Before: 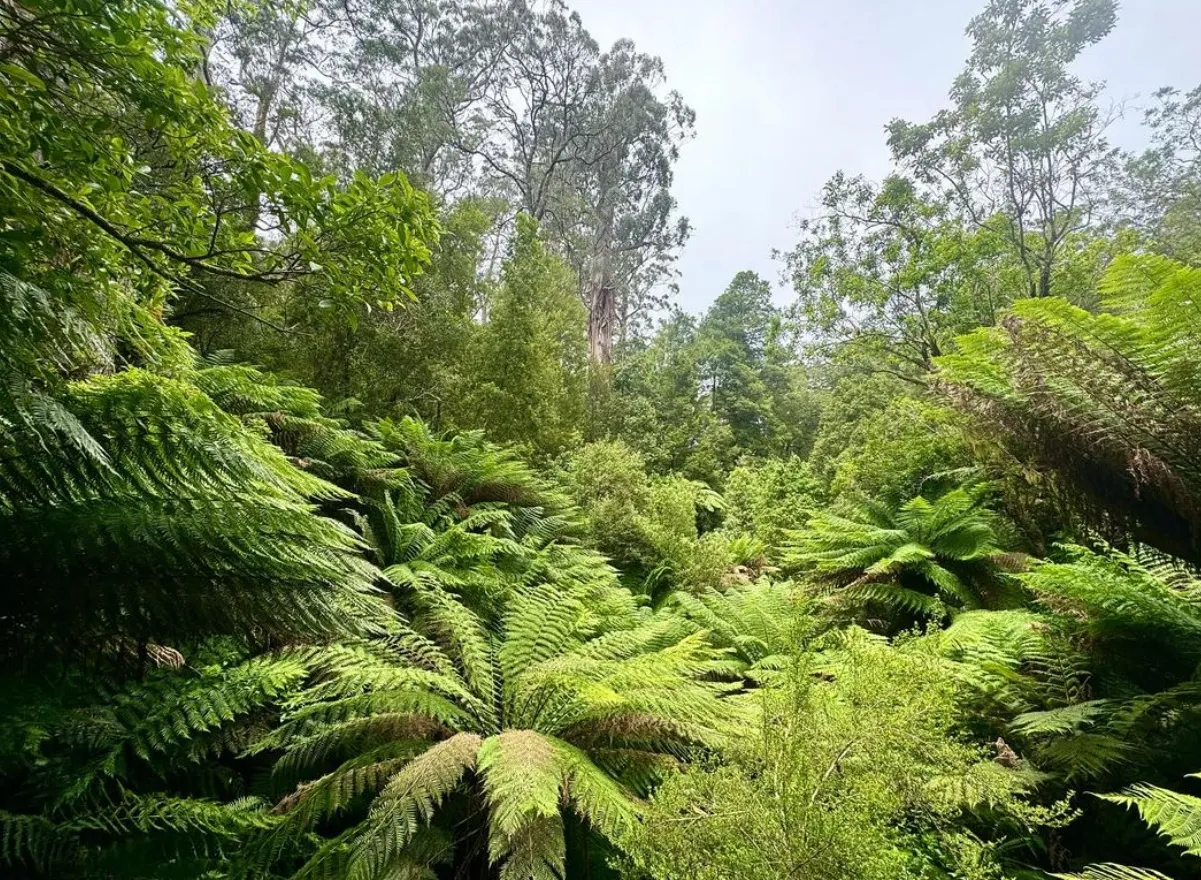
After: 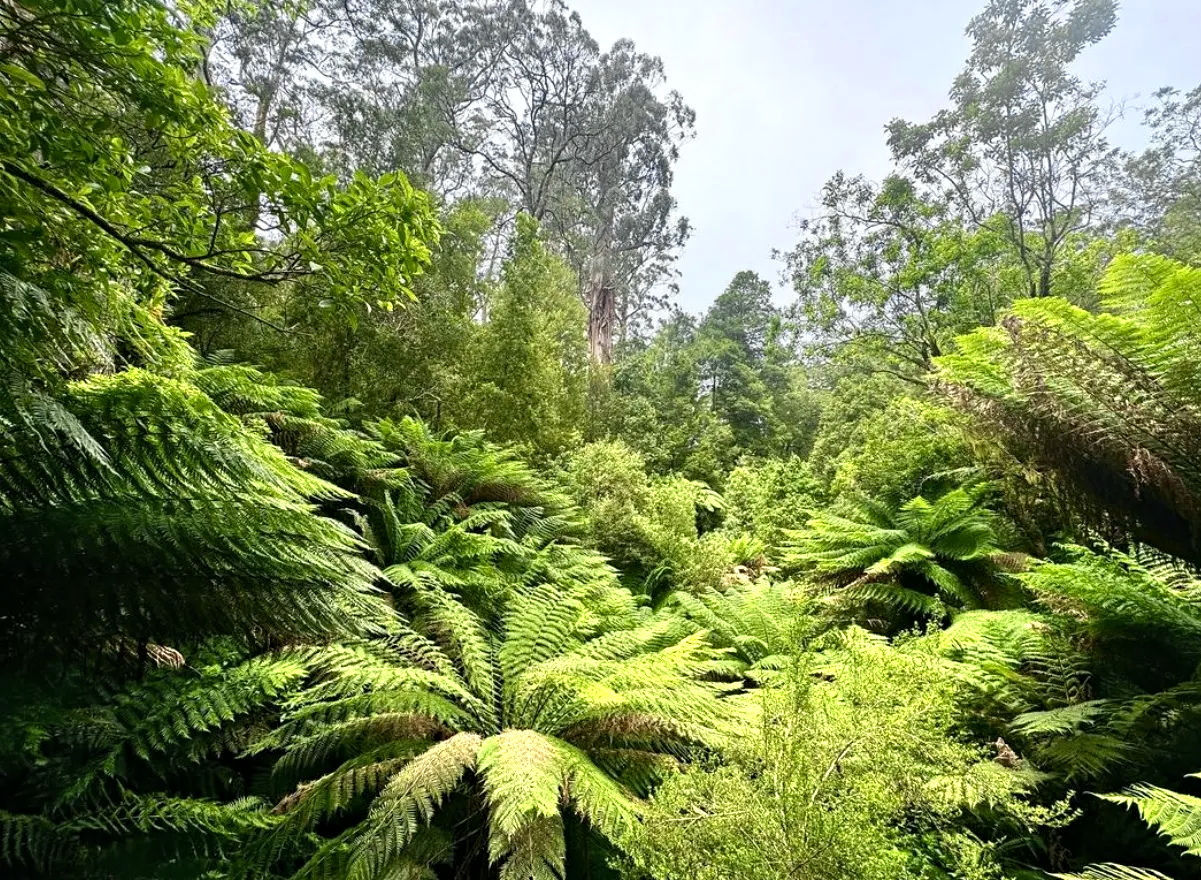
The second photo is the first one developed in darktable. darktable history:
color zones: curves: ch0 [(0.004, 0.305) (0.261, 0.623) (0.389, 0.399) (0.708, 0.571) (0.947, 0.34)]; ch1 [(0.025, 0.645) (0.229, 0.584) (0.326, 0.551) (0.484, 0.262) (0.757, 0.643)]
contrast equalizer: octaves 7, y [[0.5, 0.504, 0.515, 0.527, 0.535, 0.534], [0.5 ×6], [0.491, 0.387, 0.179, 0.068, 0.068, 0.068], [0 ×5, 0.023], [0 ×6]]
